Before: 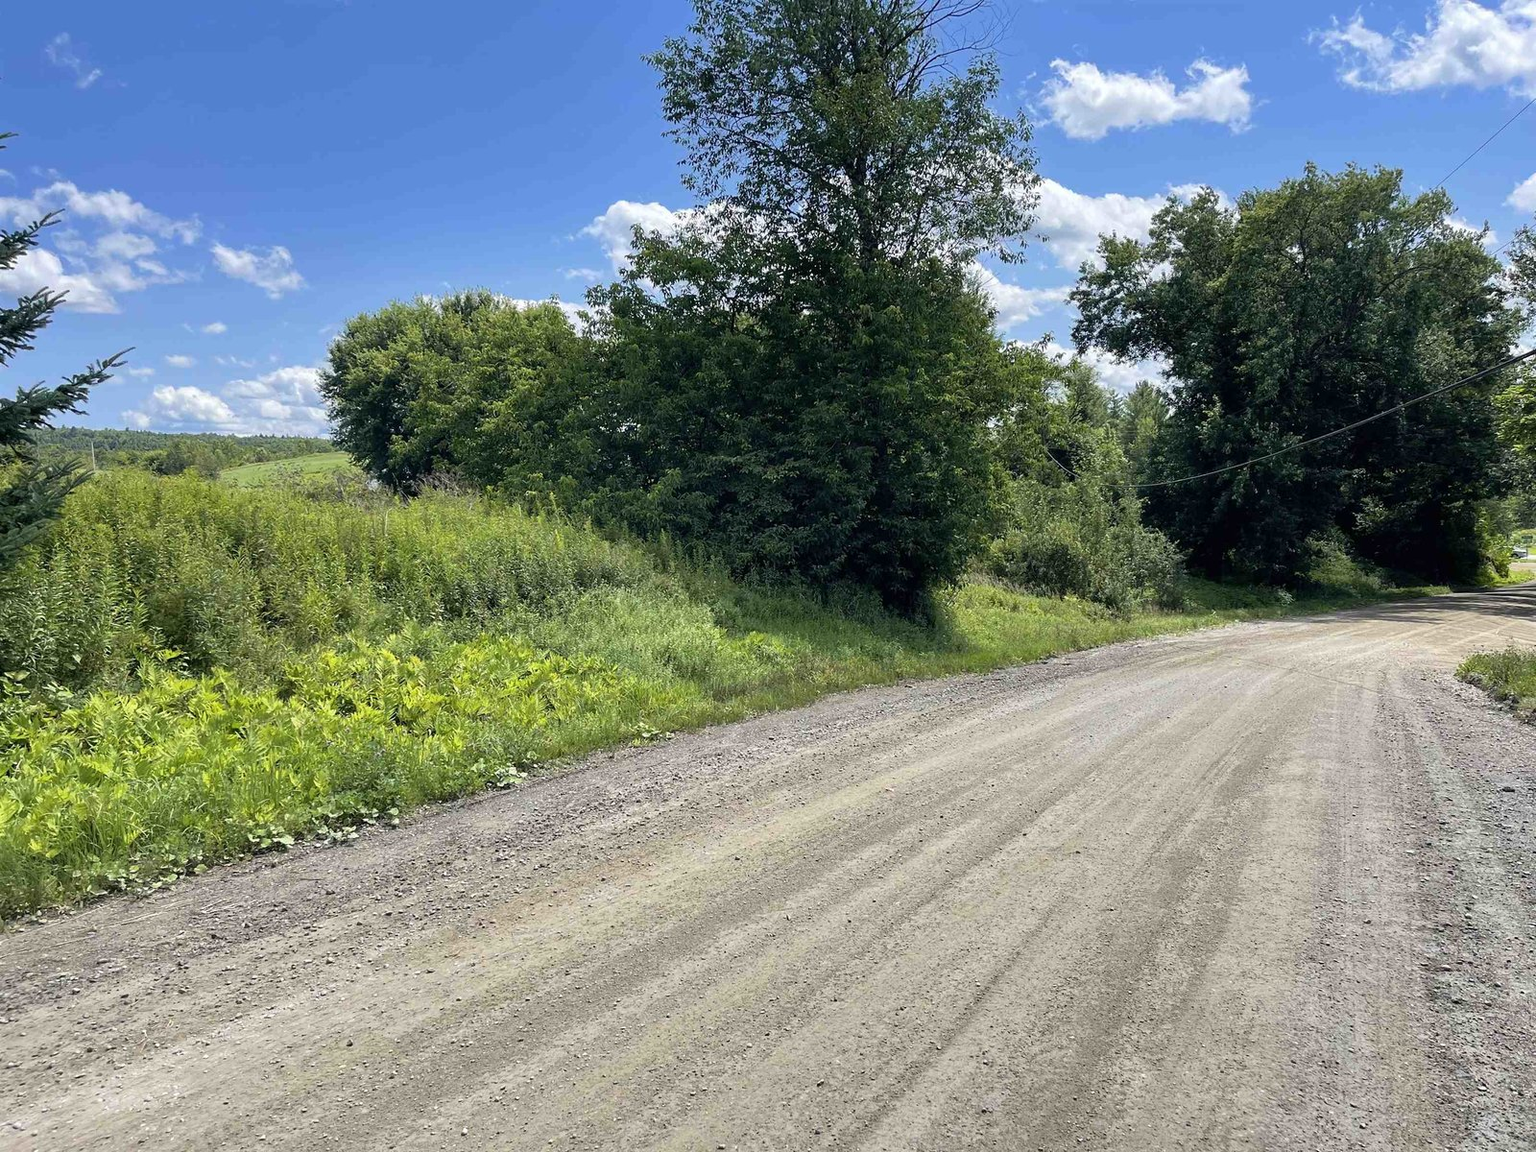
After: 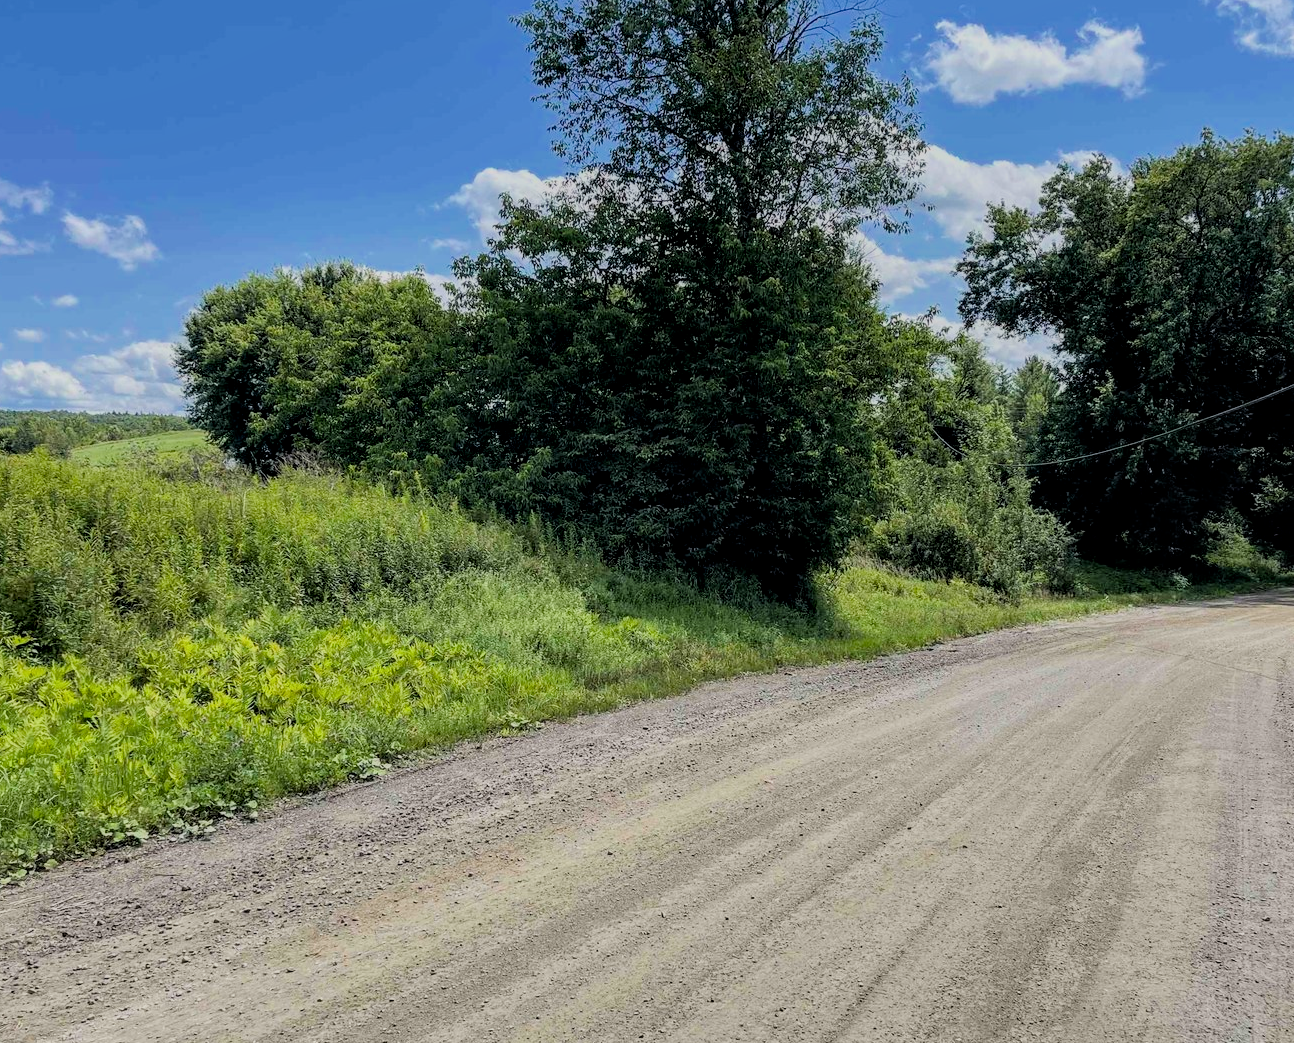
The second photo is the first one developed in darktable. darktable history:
tone equalizer: on, module defaults
crop: left 9.929%, top 3.475%, right 9.188%, bottom 9.529%
filmic rgb: black relative exposure -7.15 EV, white relative exposure 5.36 EV, hardness 3.02, color science v6 (2022)
local contrast: on, module defaults
